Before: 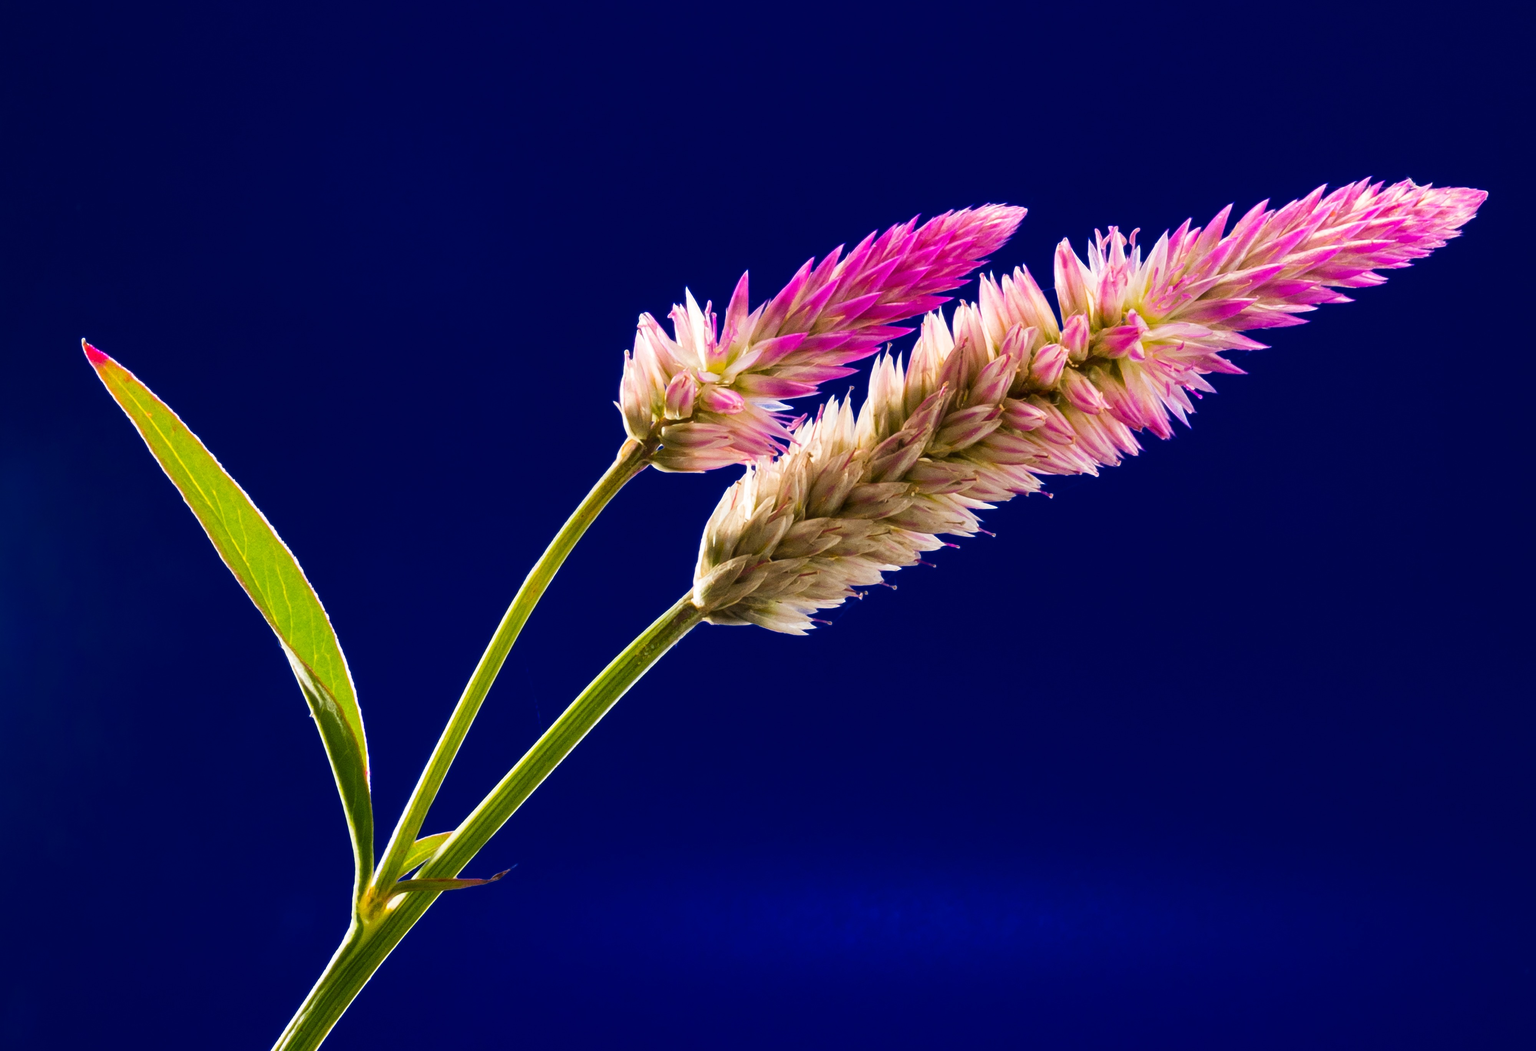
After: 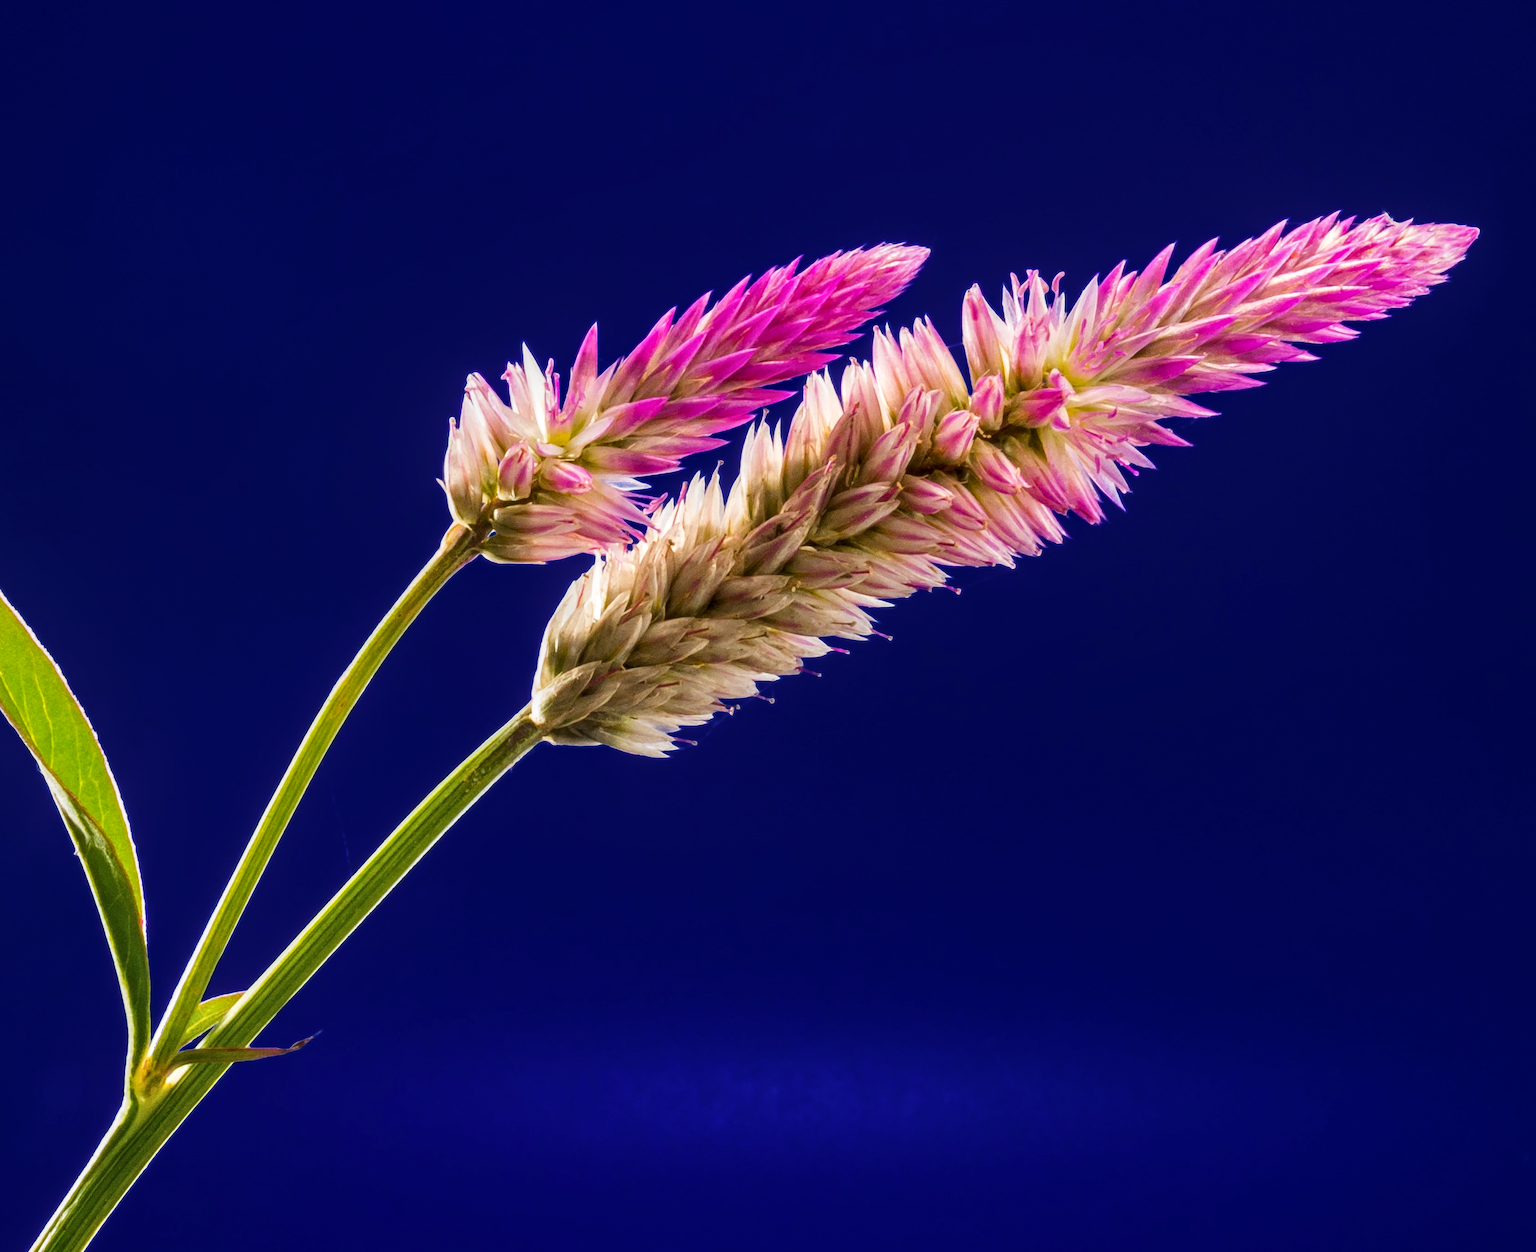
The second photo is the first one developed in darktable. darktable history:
local contrast: on, module defaults
crop: left 16.145%
